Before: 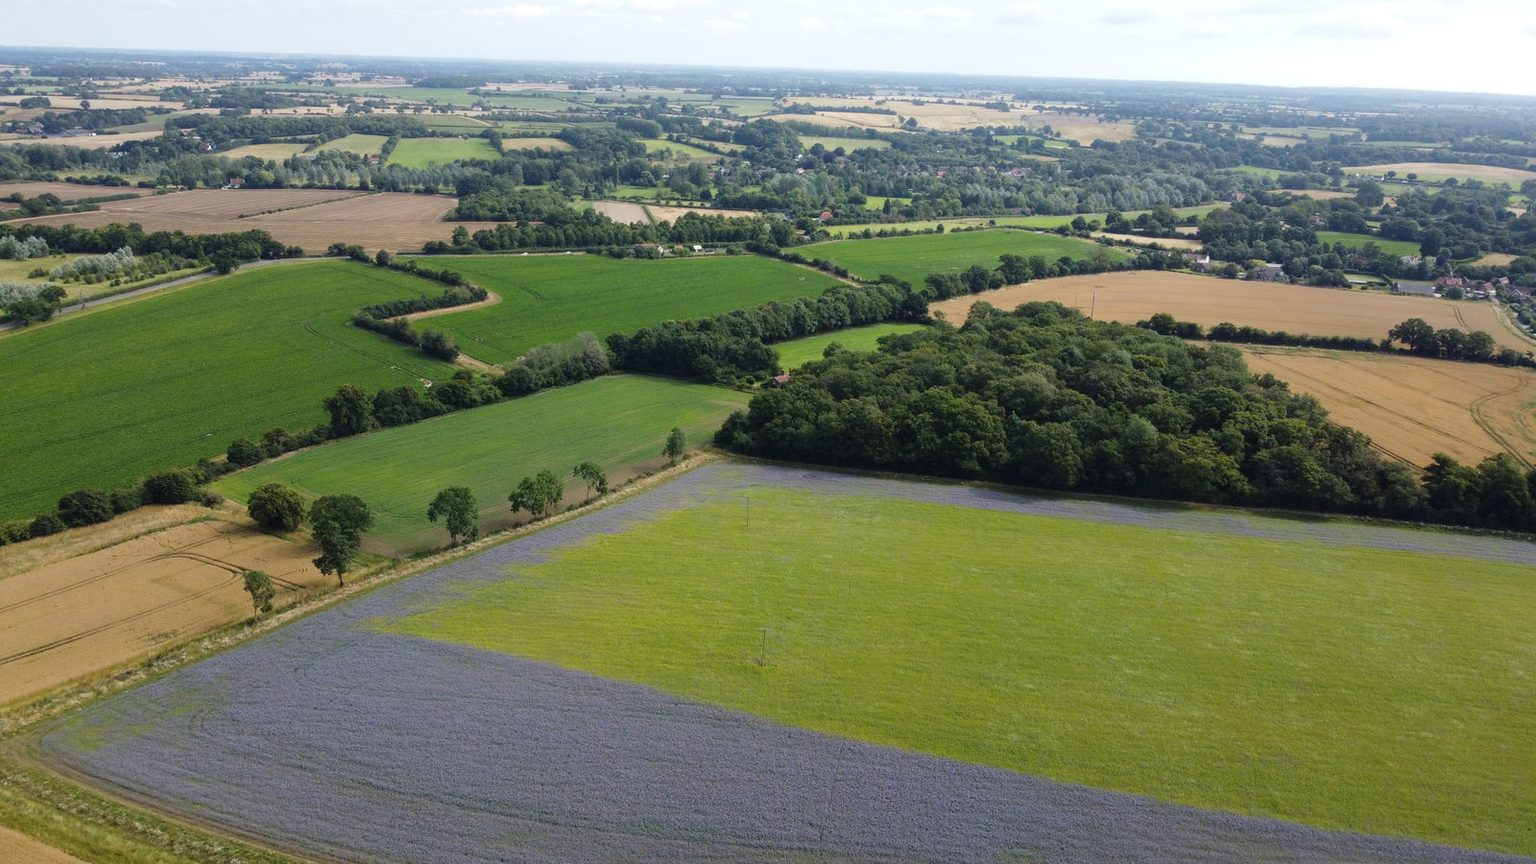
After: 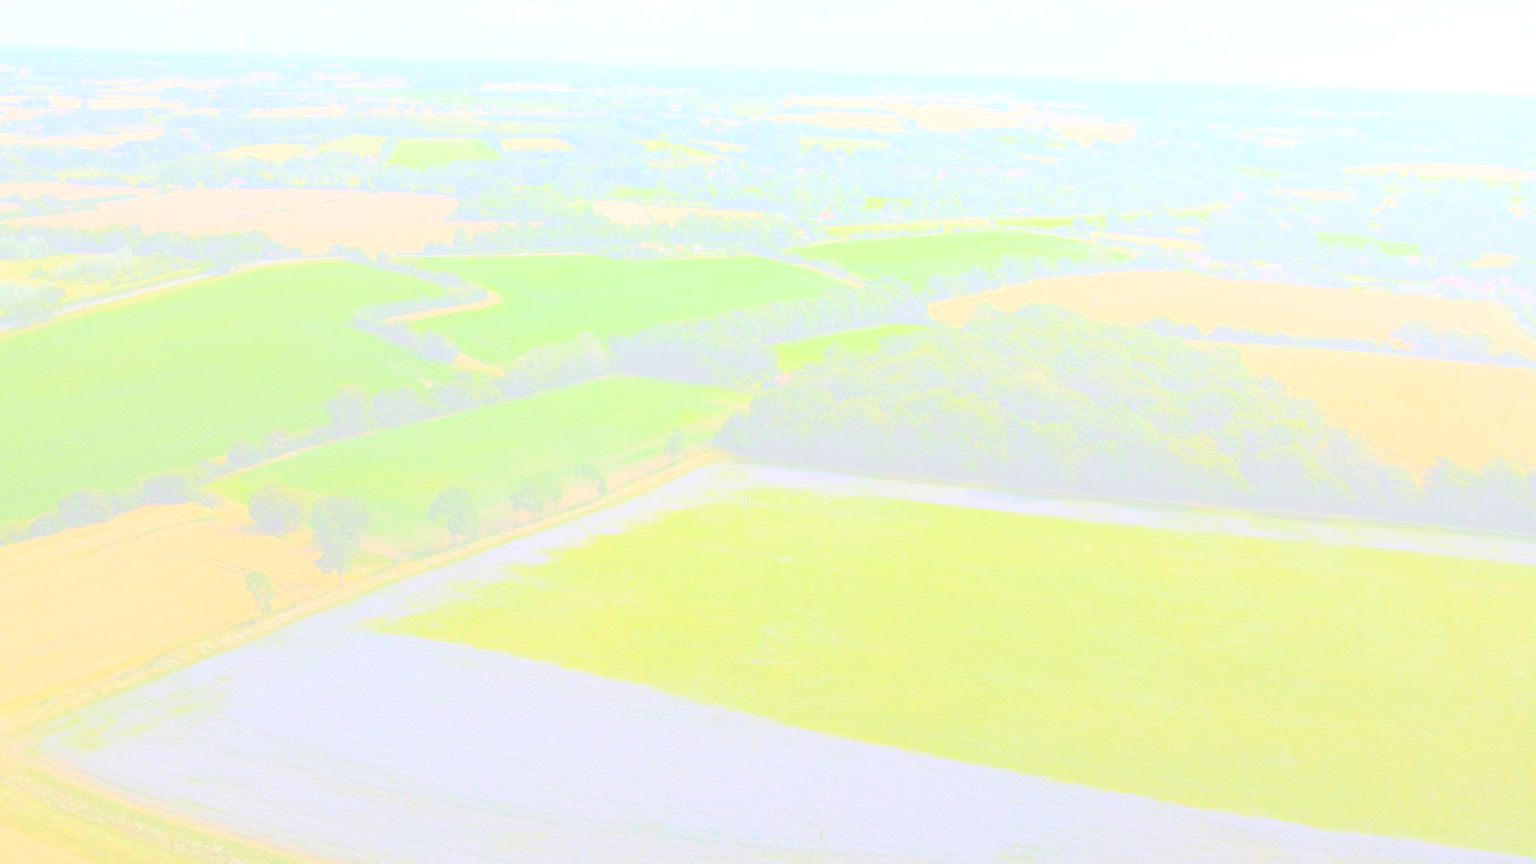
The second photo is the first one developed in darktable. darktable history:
exposure: exposure 0.078 EV, compensate highlight preservation false
bloom: size 85%, threshold 5%, strength 85%
